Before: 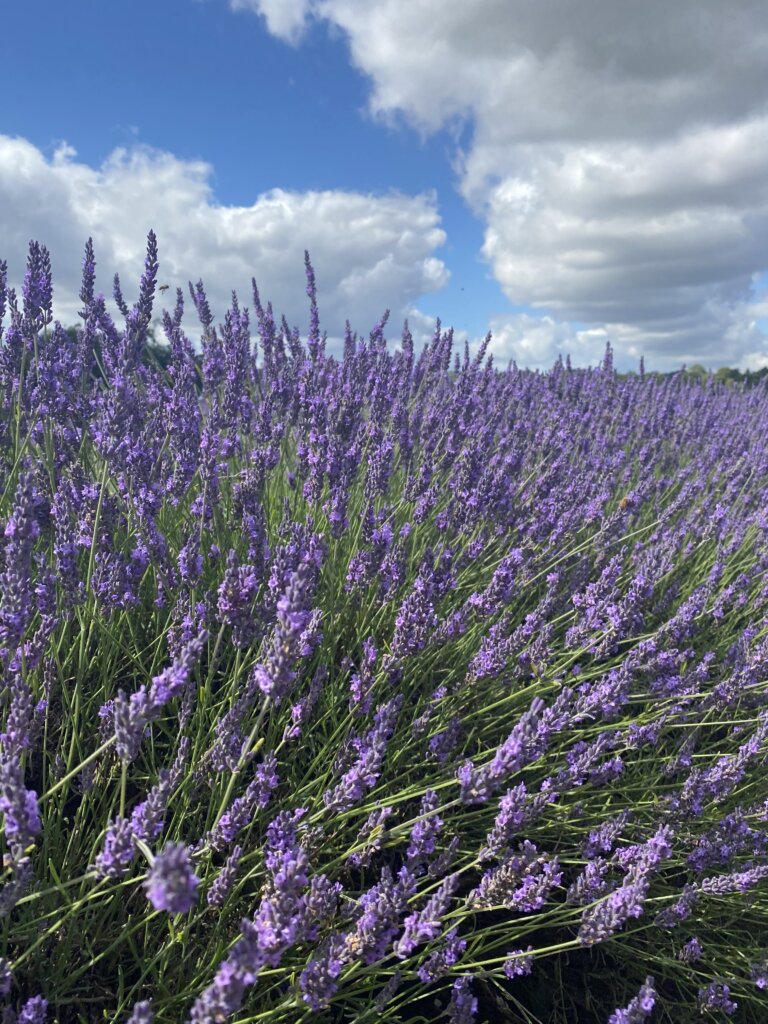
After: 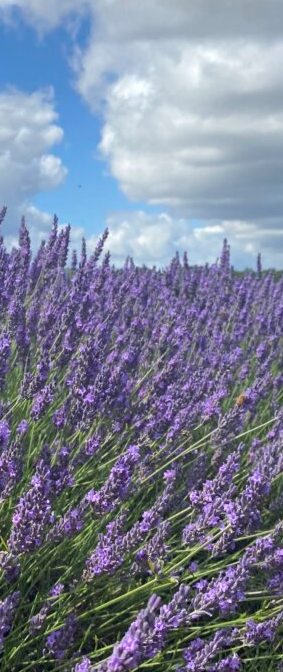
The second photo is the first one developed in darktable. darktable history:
crop and rotate: left 49.936%, top 10.094%, right 13.136%, bottom 24.256%
tone equalizer: -8 EV -0.55 EV
tone curve: curves: ch0 [(0, 0) (0.003, 0.003) (0.011, 0.011) (0.025, 0.025) (0.044, 0.044) (0.069, 0.069) (0.1, 0.099) (0.136, 0.135) (0.177, 0.176) (0.224, 0.223) (0.277, 0.275) (0.335, 0.333) (0.399, 0.396) (0.468, 0.465) (0.543, 0.546) (0.623, 0.625) (0.709, 0.711) (0.801, 0.802) (0.898, 0.898) (1, 1)], preserve colors none
